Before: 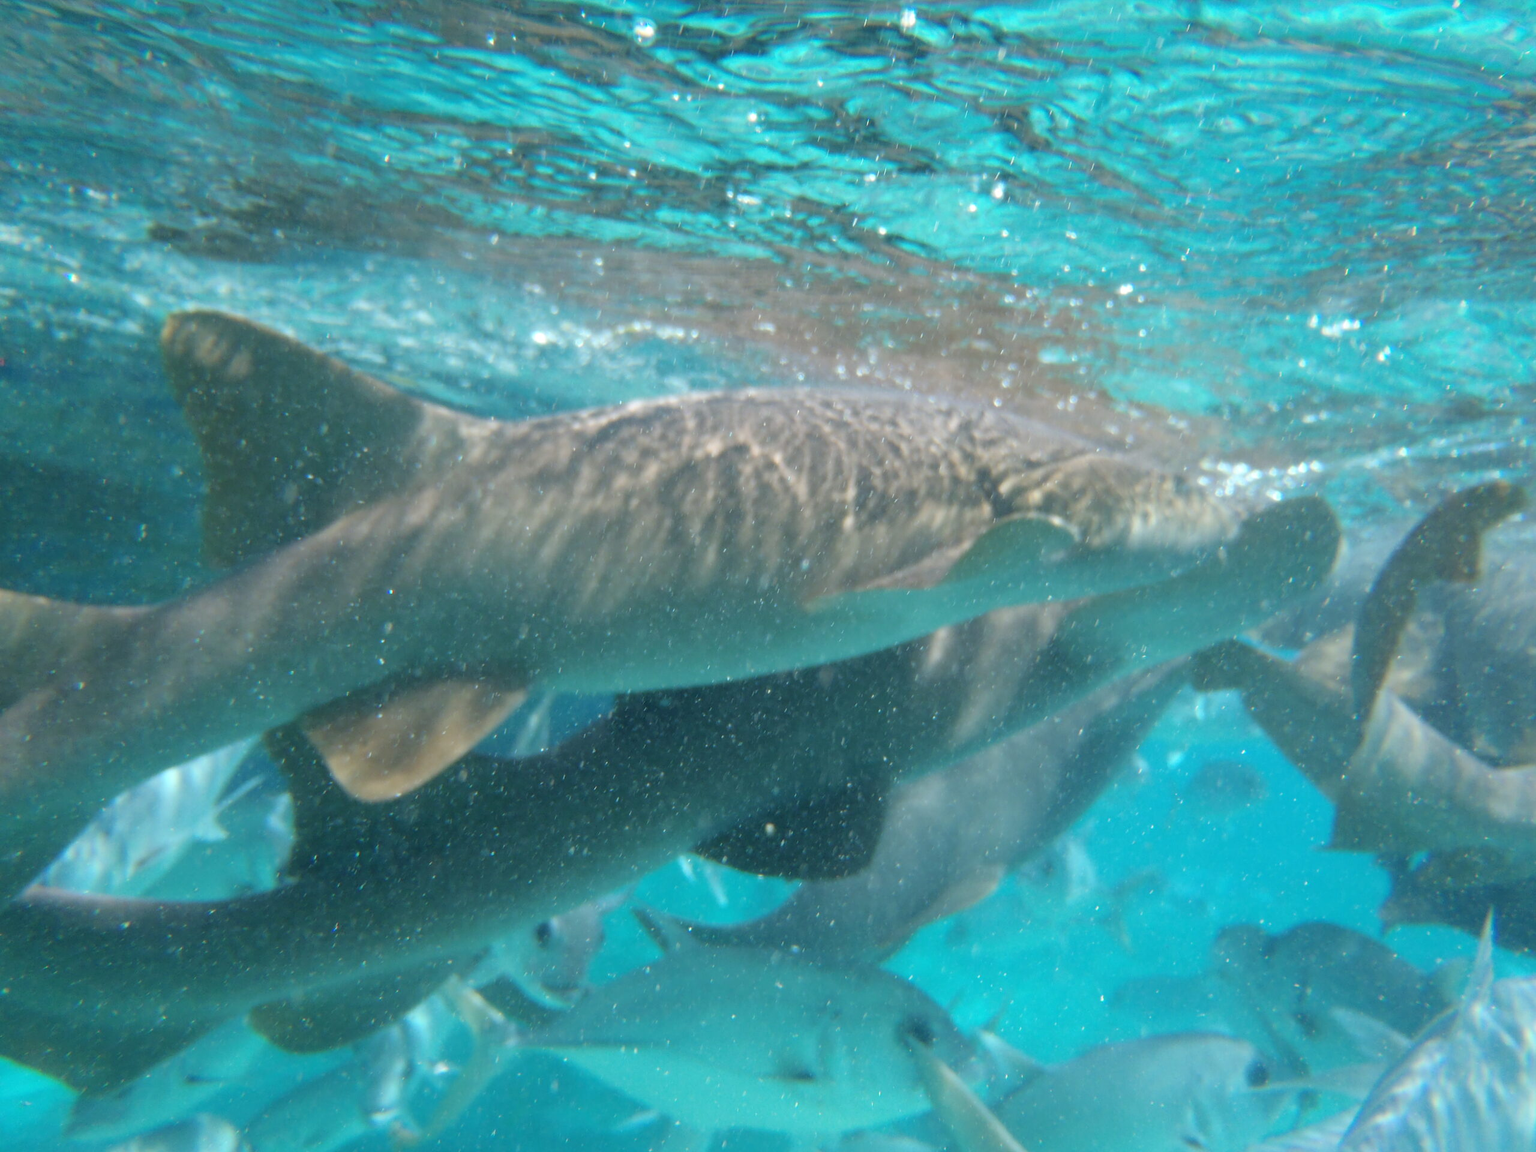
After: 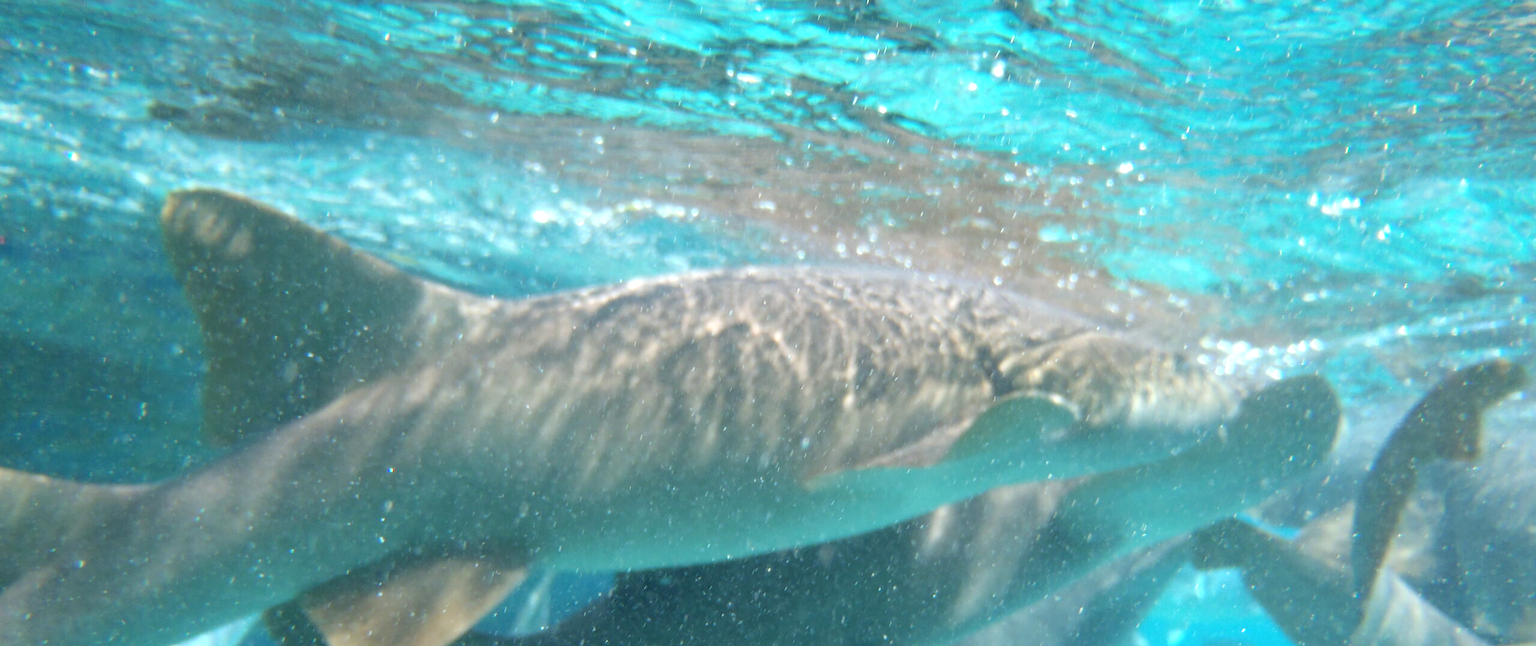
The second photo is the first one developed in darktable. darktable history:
crop and rotate: top 10.605%, bottom 33.274%
exposure: exposure 0.485 EV, compensate highlight preservation false
tone equalizer: on, module defaults
